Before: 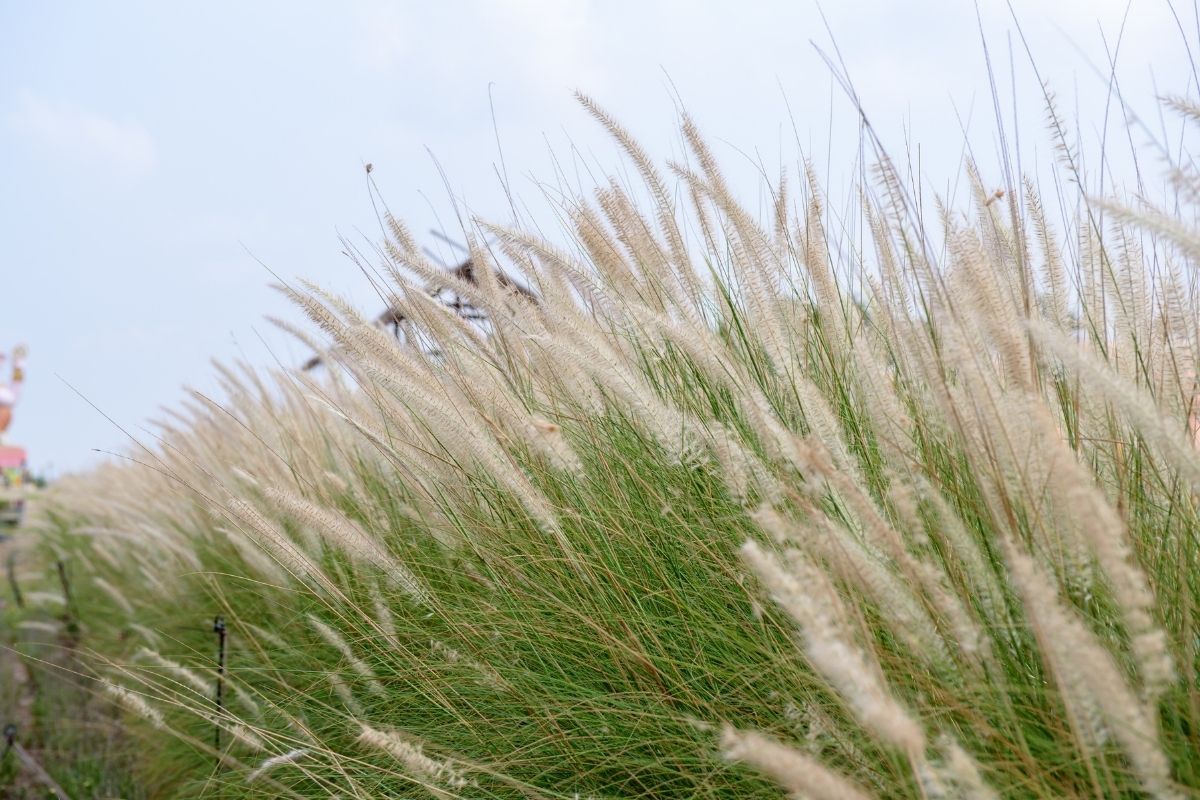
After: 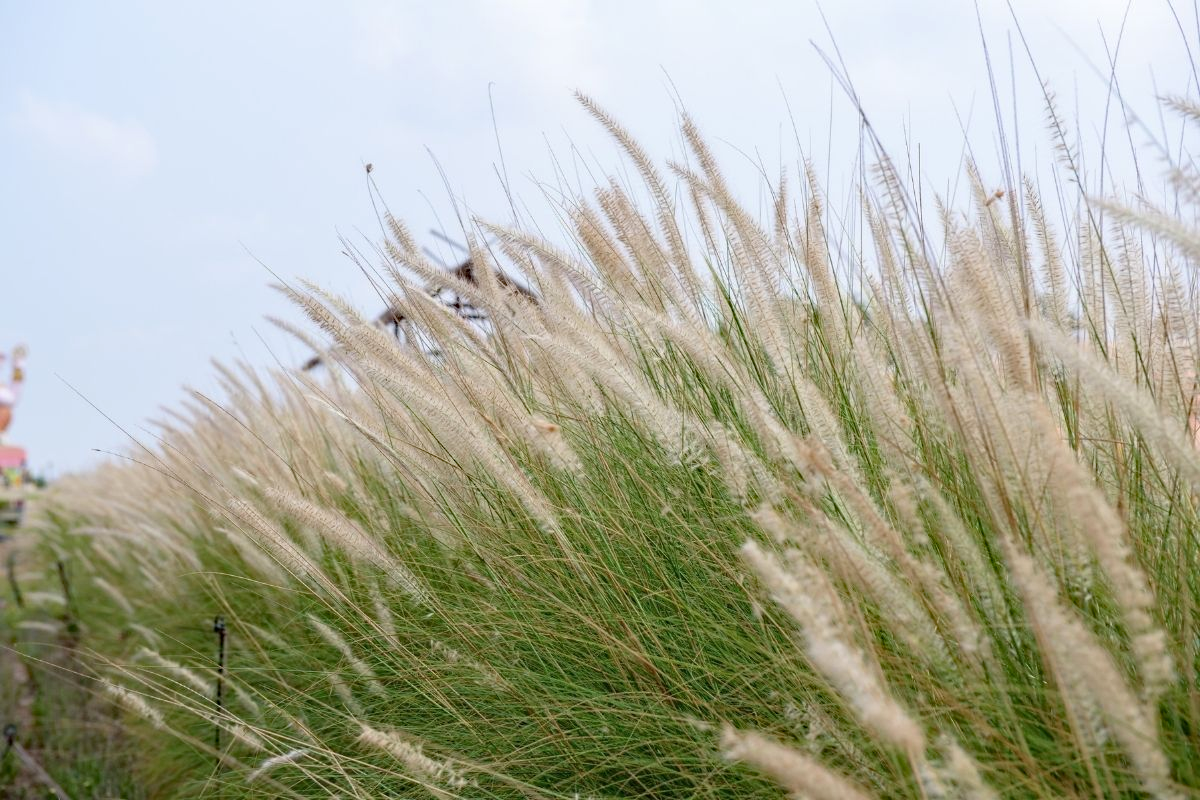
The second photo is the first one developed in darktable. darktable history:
contrast brightness saturation: saturation -0.05
haze removal: strength 0.278, distance 0.249, compatibility mode true
